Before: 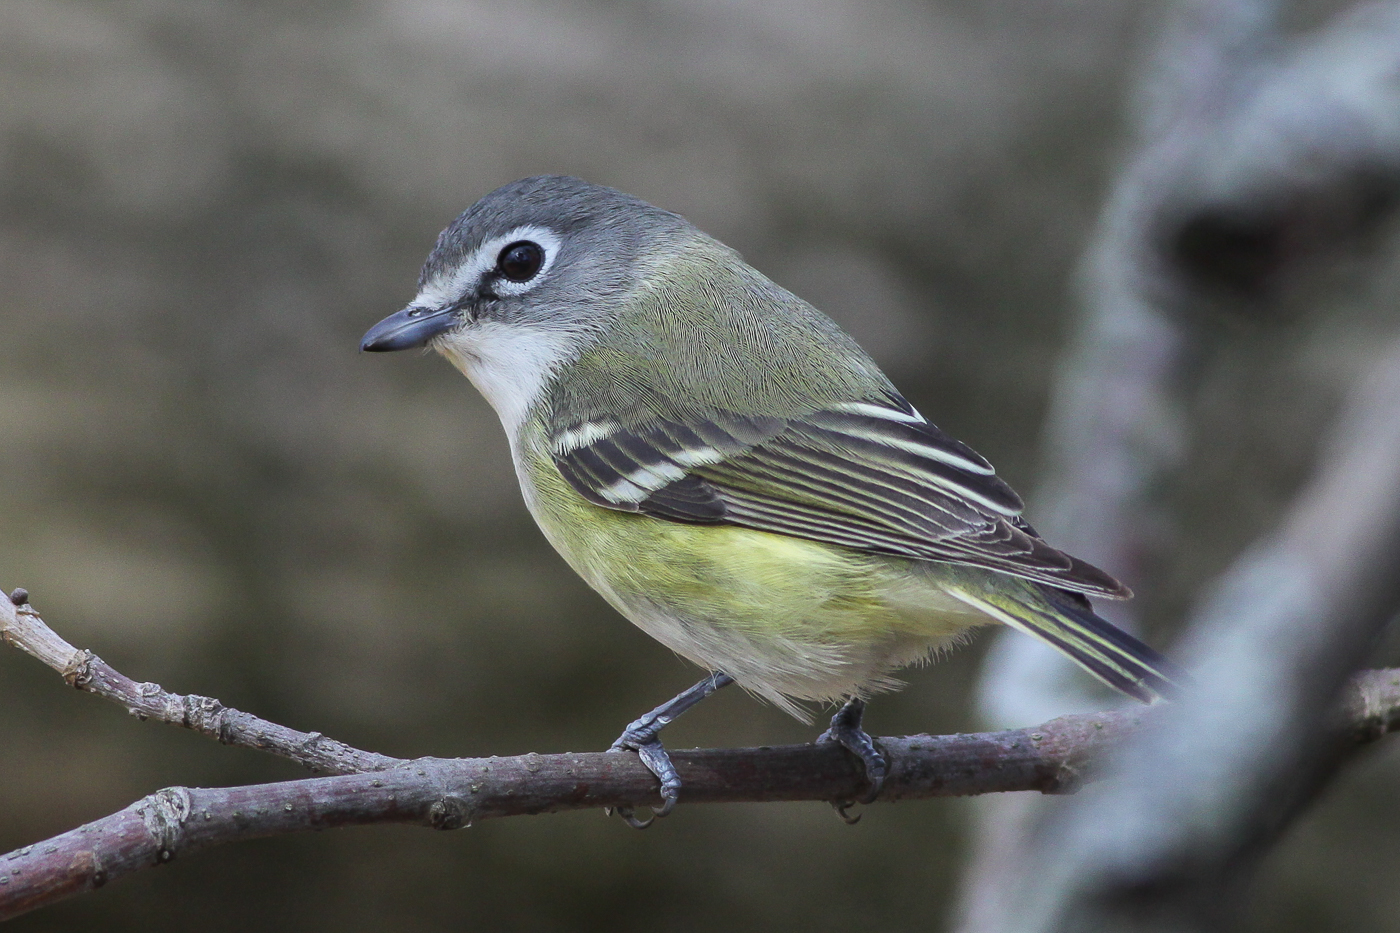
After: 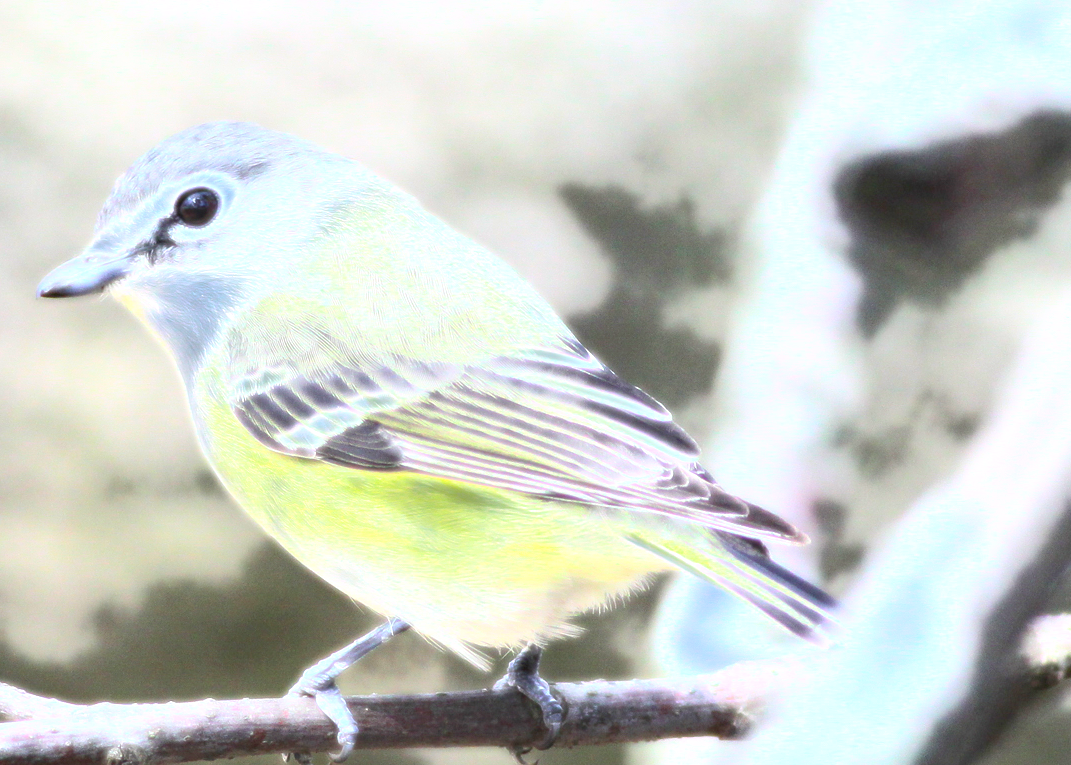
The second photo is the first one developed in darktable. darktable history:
crop: left 23.095%, top 5.827%, bottom 11.854%
white balance: red 0.986, blue 1.01
haze removal: compatibility mode true, adaptive false
exposure: black level correction 0, exposure 1.9 EV, compensate highlight preservation false
bloom: size 0%, threshold 54.82%, strength 8.31%
